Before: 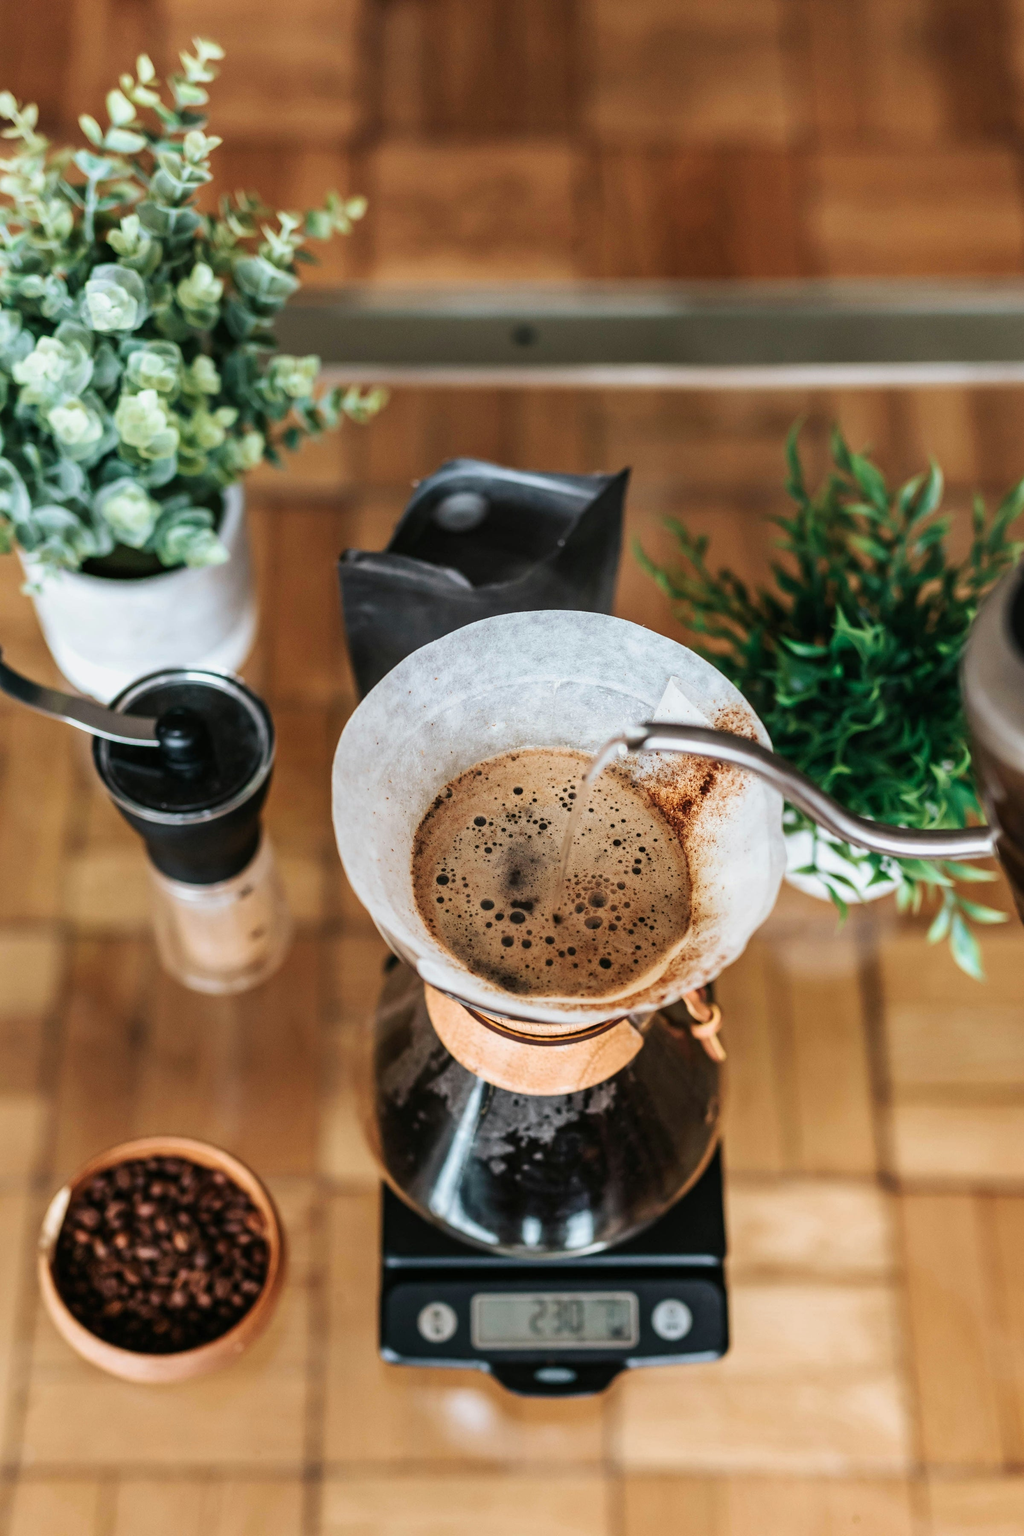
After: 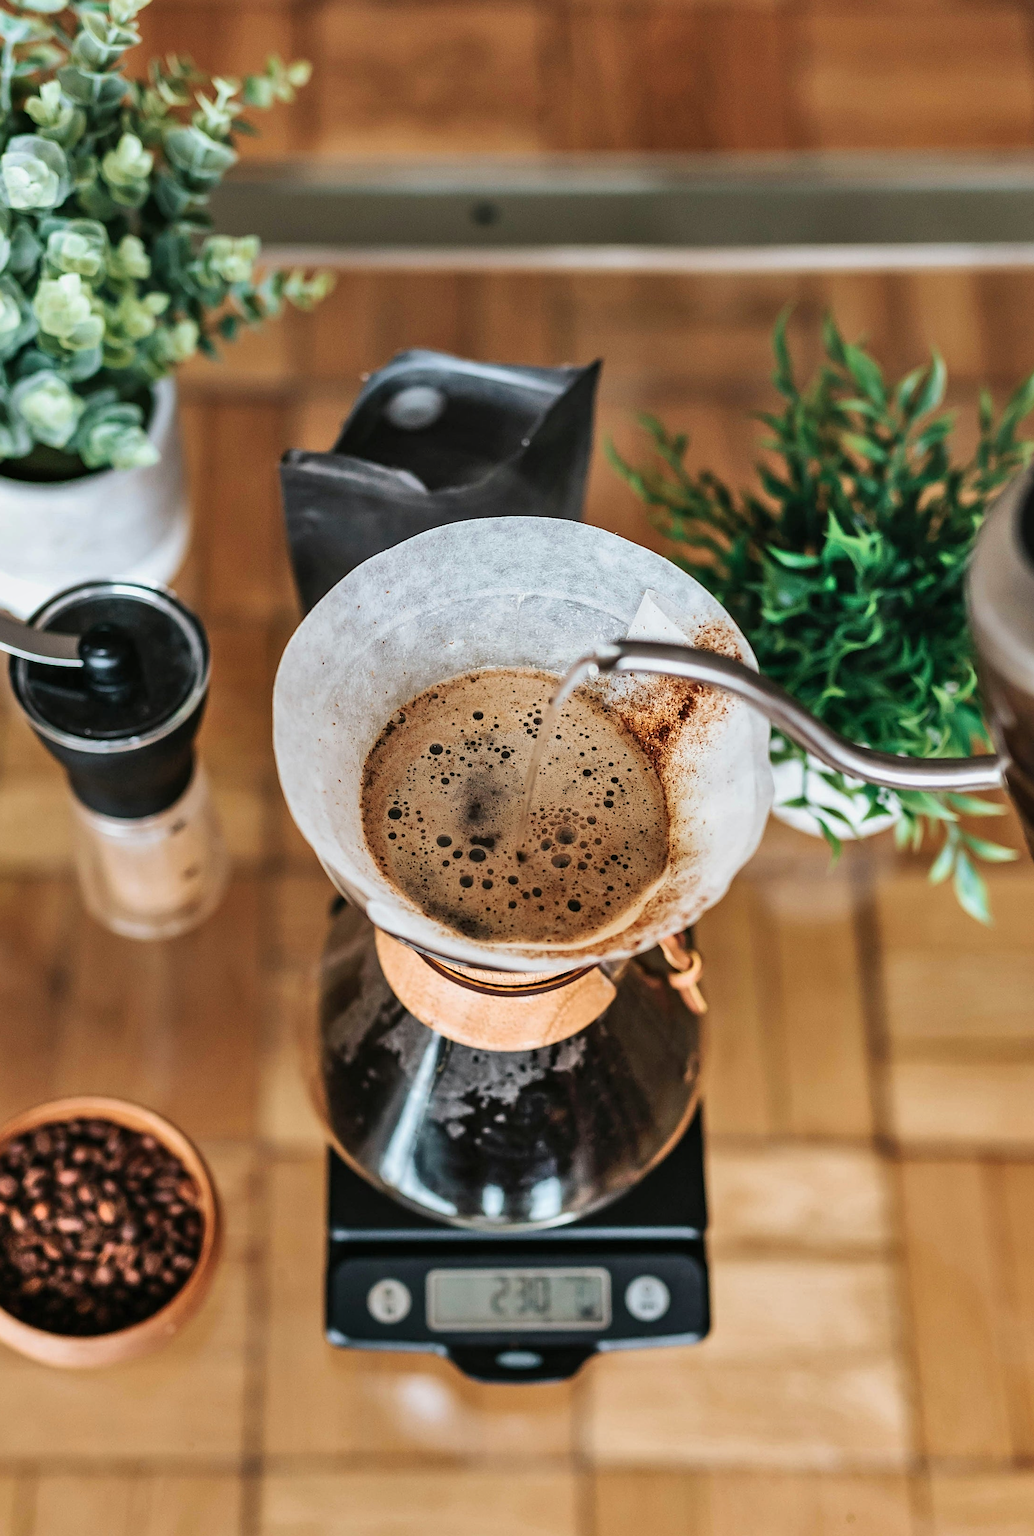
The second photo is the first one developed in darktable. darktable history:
sharpen: amount 0.575
crop and rotate: left 8.262%, top 9.226%
shadows and highlights: shadows 60, soften with gaussian
